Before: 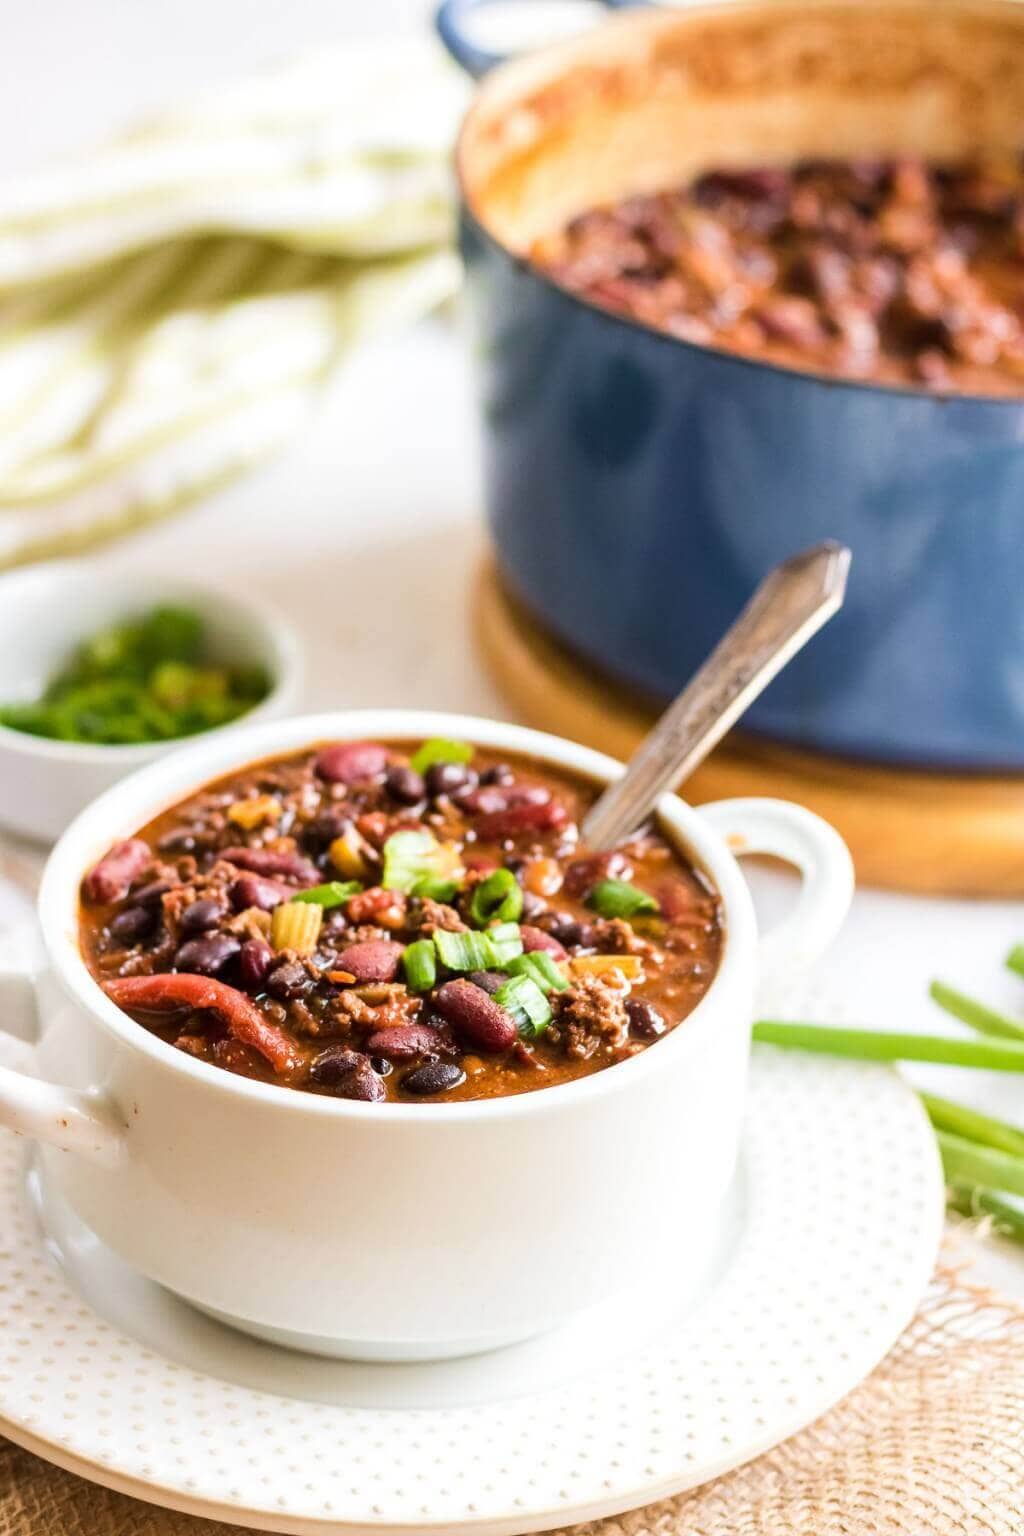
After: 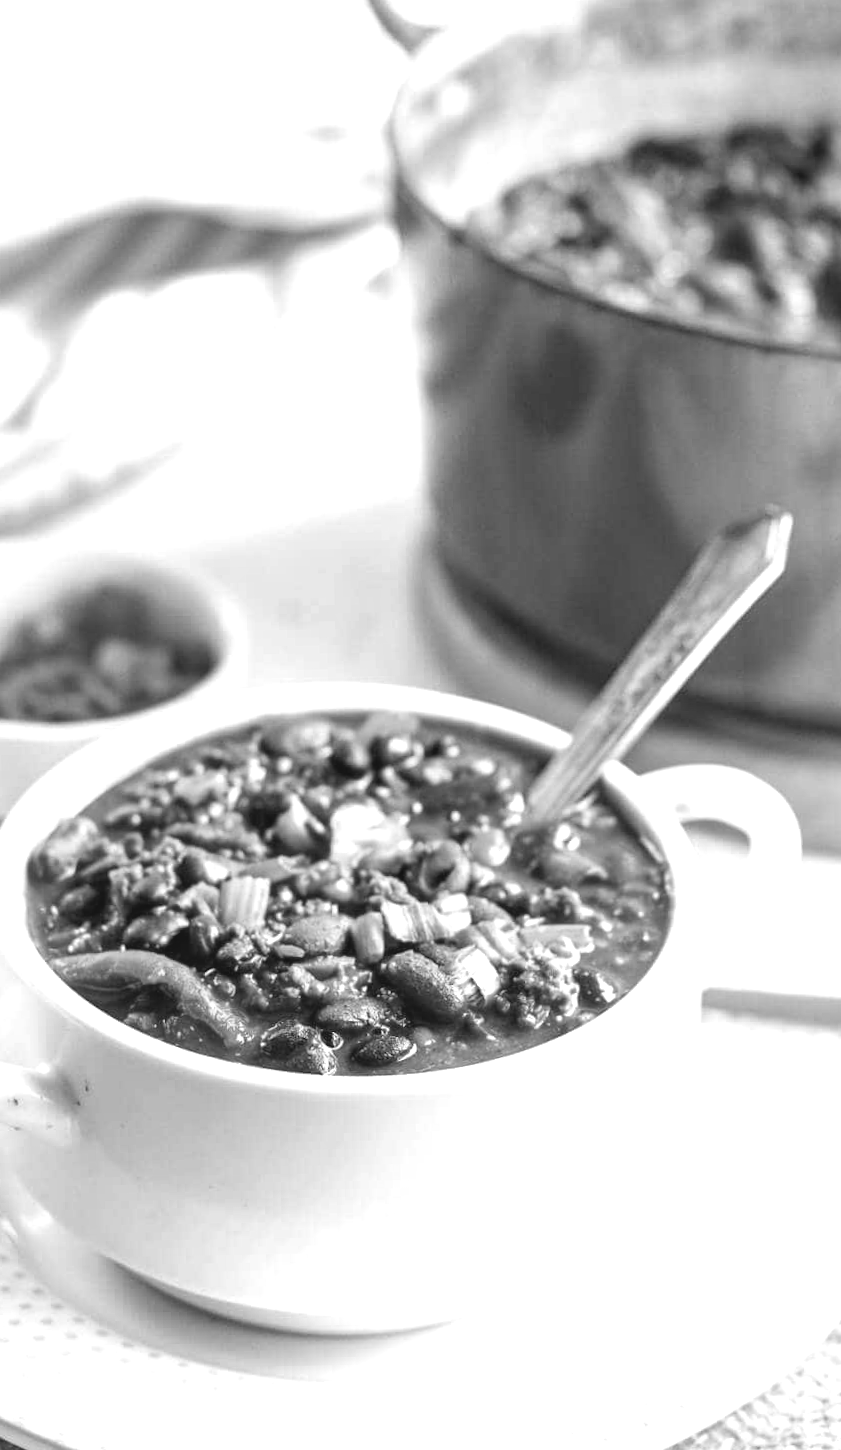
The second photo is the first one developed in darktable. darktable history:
local contrast: detail 110%
crop and rotate: angle 1°, left 4.281%, top 0.642%, right 11.383%, bottom 2.486%
white balance: emerald 1
exposure: black level correction 0, exposure 0.7 EV, compensate exposure bias true, compensate highlight preservation false
color calibration: output gray [0.22, 0.42, 0.37, 0], gray › normalize channels true, illuminant same as pipeline (D50), adaptation XYZ, x 0.346, y 0.359, gamut compression 0
haze removal: compatibility mode true, adaptive false
